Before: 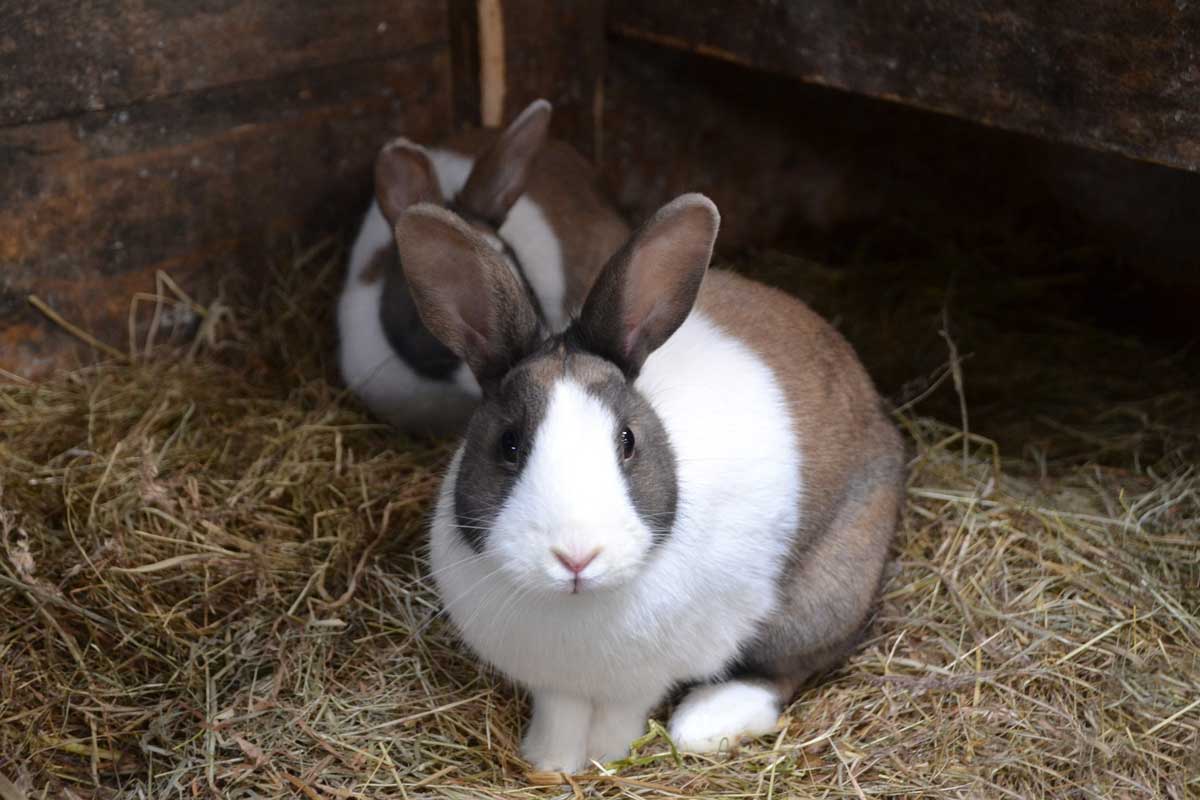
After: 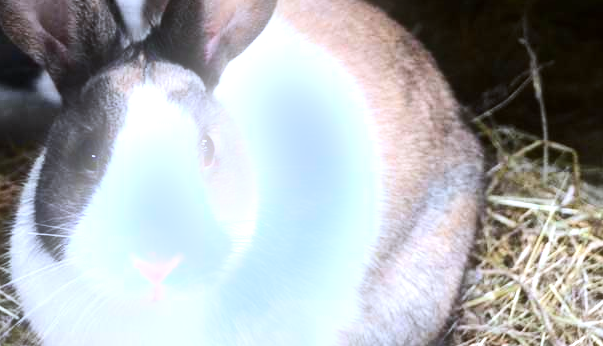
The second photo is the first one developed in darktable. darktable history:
exposure: black level correction 0, exposure 0.9 EV, compensate highlight preservation false
crop: left 35.03%, top 36.625%, right 14.663%, bottom 20.057%
tone equalizer: -8 EV -0.75 EV, -7 EV -0.7 EV, -6 EV -0.6 EV, -5 EV -0.4 EV, -3 EV 0.4 EV, -2 EV 0.6 EV, -1 EV 0.7 EV, +0 EV 0.75 EV, edges refinement/feathering 500, mask exposure compensation -1.57 EV, preserve details no
white balance: red 0.926, green 1.003, blue 1.133
bloom: size 9%, threshold 100%, strength 7%
contrast brightness saturation: contrast 0.14
